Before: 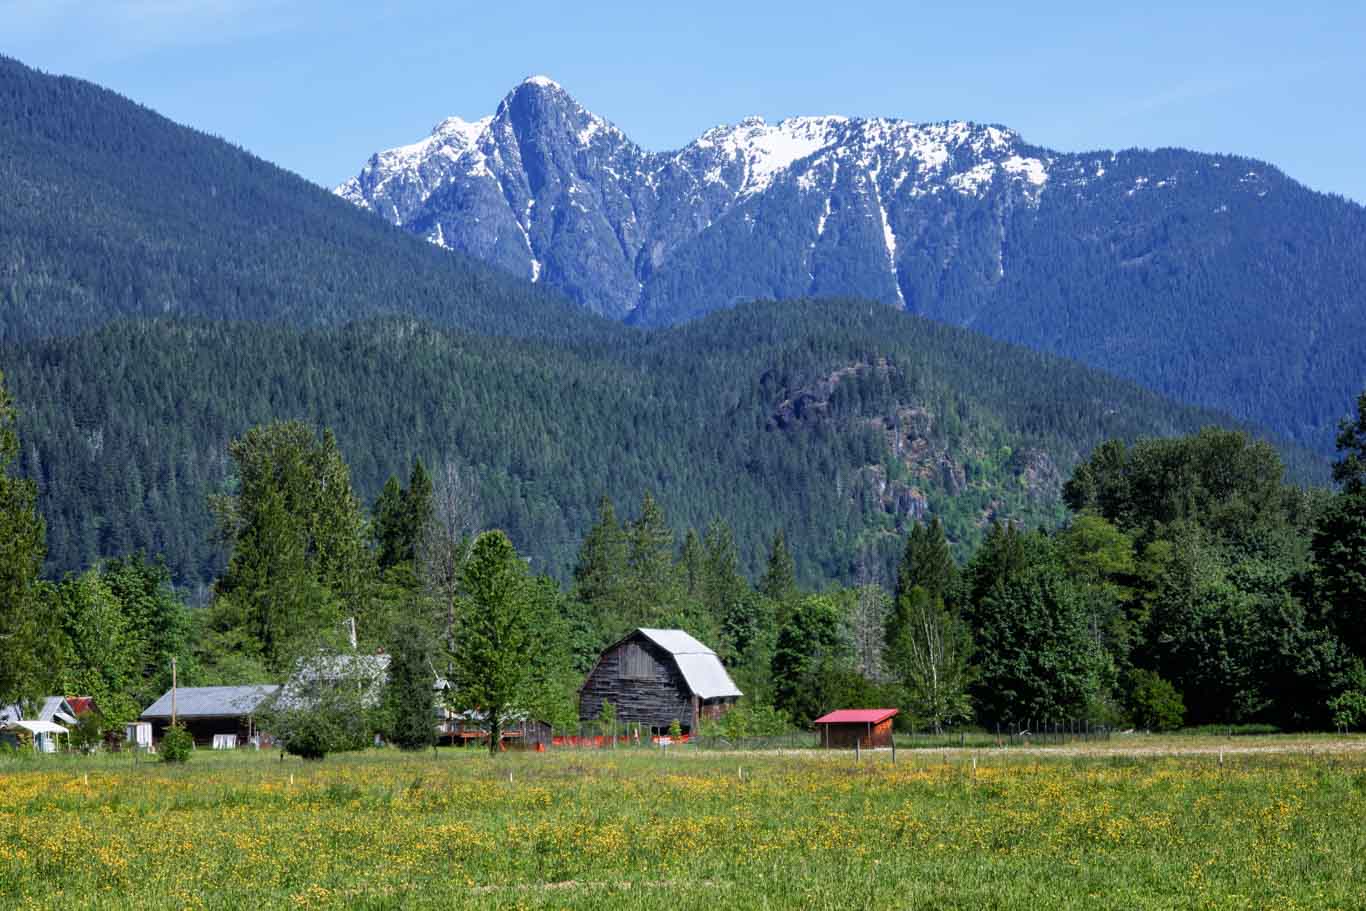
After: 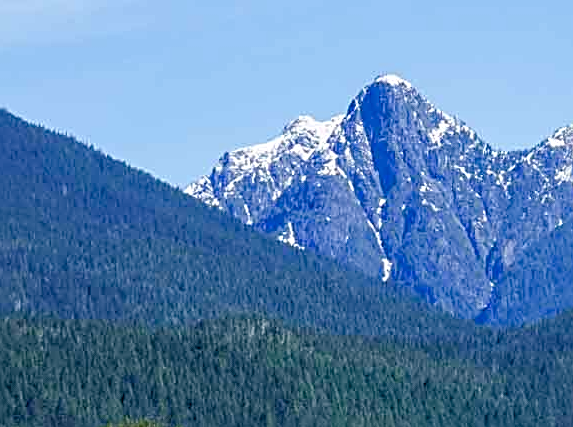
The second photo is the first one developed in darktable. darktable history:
sharpen: radius 2.629, amount 0.683
crop and rotate: left 10.944%, top 0.112%, right 47.073%, bottom 52.975%
color balance rgb: shadows lift › chroma 2.051%, shadows lift › hue 221.77°, linear chroma grading › global chroma 9.982%, perceptual saturation grading › global saturation 0.847%, perceptual saturation grading › highlights -32.143%, perceptual saturation grading › mid-tones 5.769%, perceptual saturation grading › shadows 18.989%, global vibrance 20%
